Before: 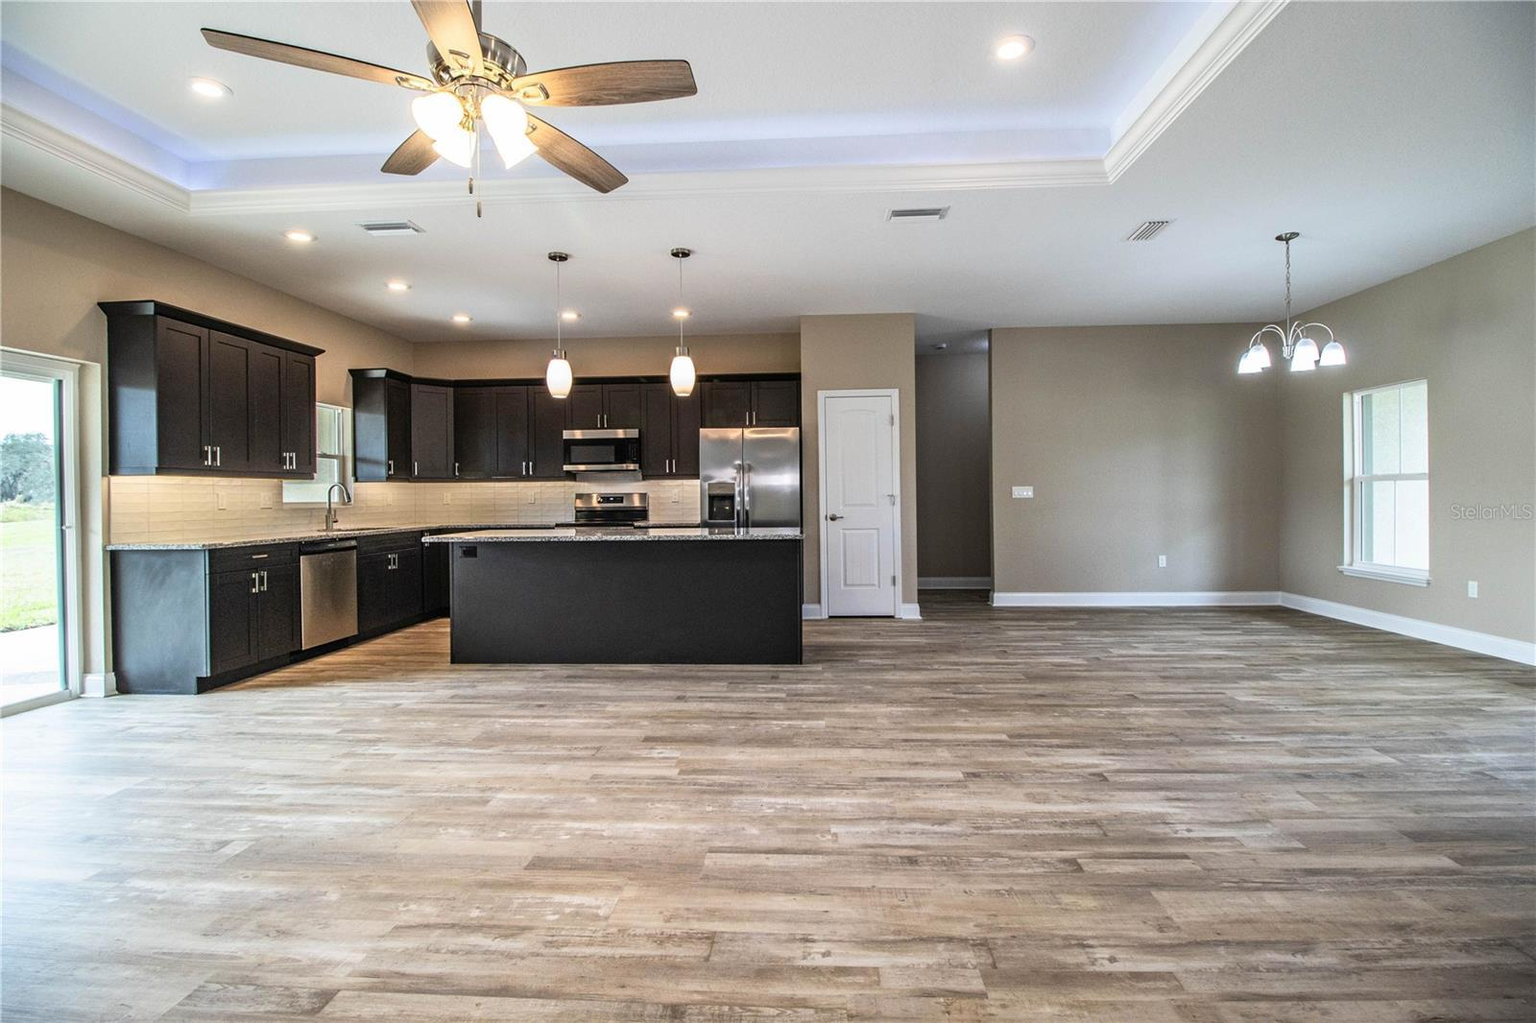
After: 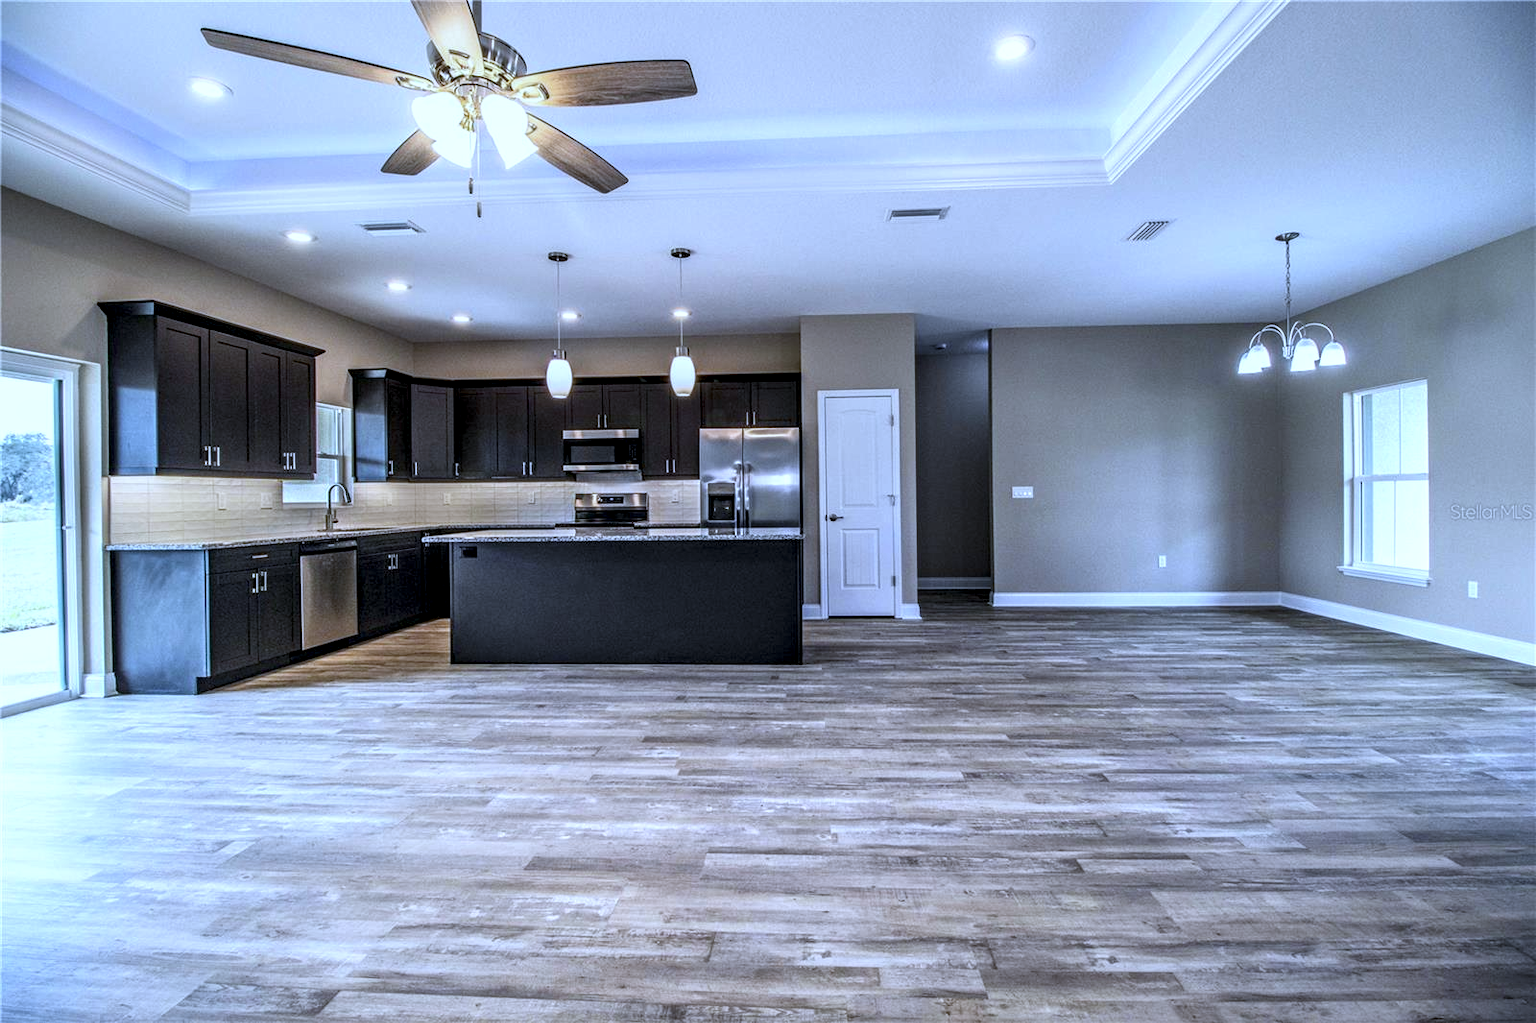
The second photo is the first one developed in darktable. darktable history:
white balance: red 0.871, blue 1.249
local contrast: detail 144%
